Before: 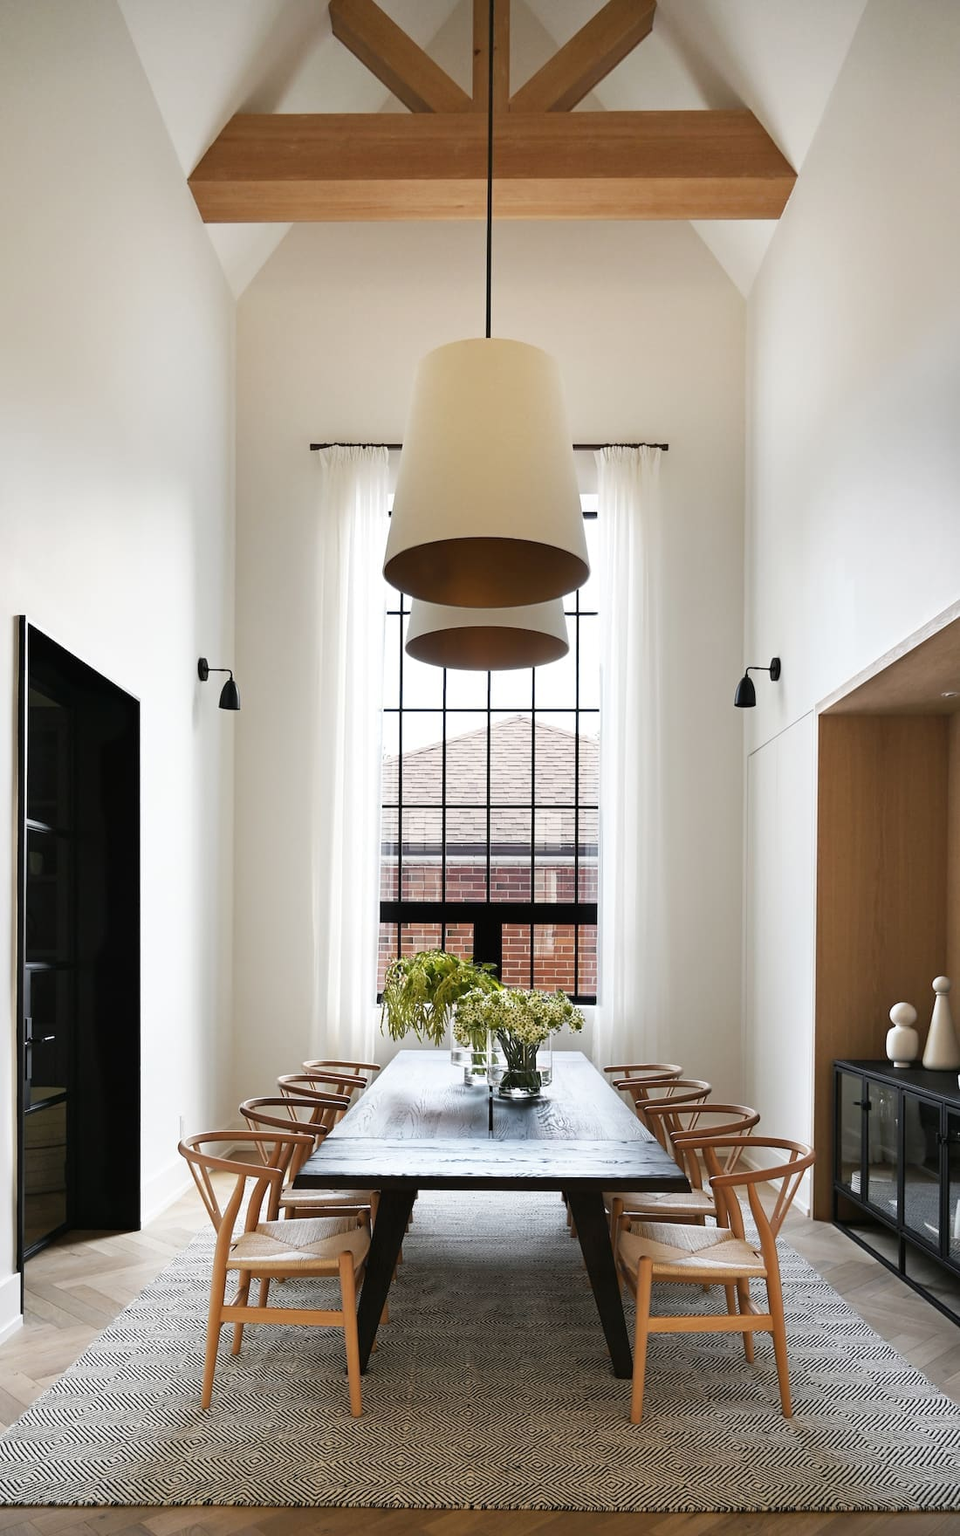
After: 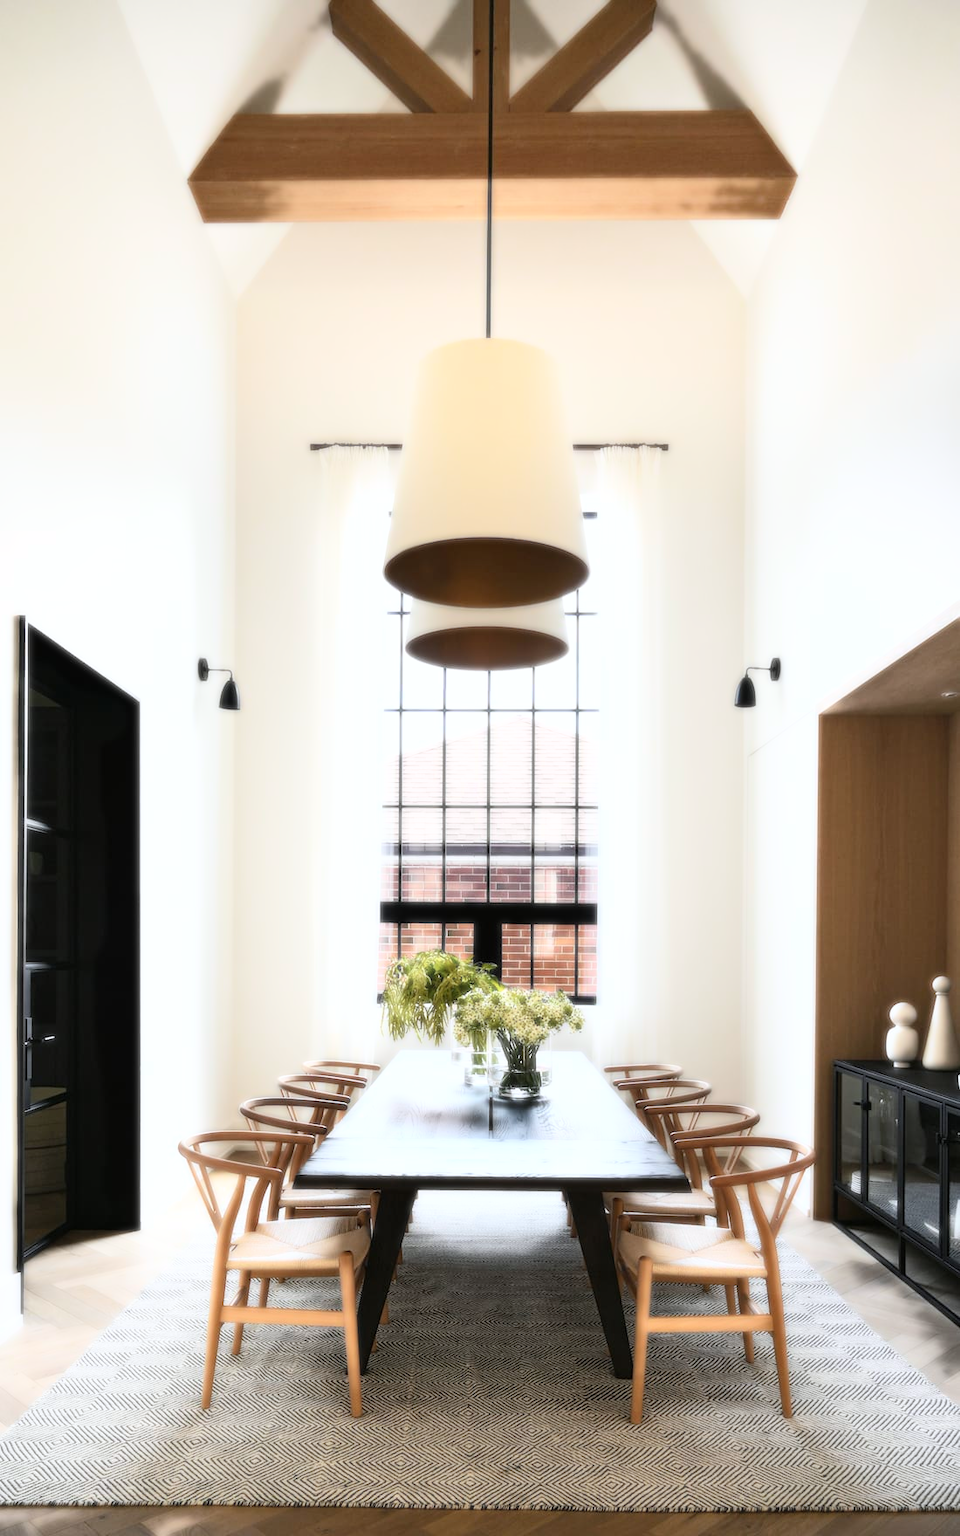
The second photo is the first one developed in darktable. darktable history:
tone equalizer: on, module defaults
bloom: size 0%, threshold 54.82%, strength 8.31%
white balance: red 0.988, blue 1.017
